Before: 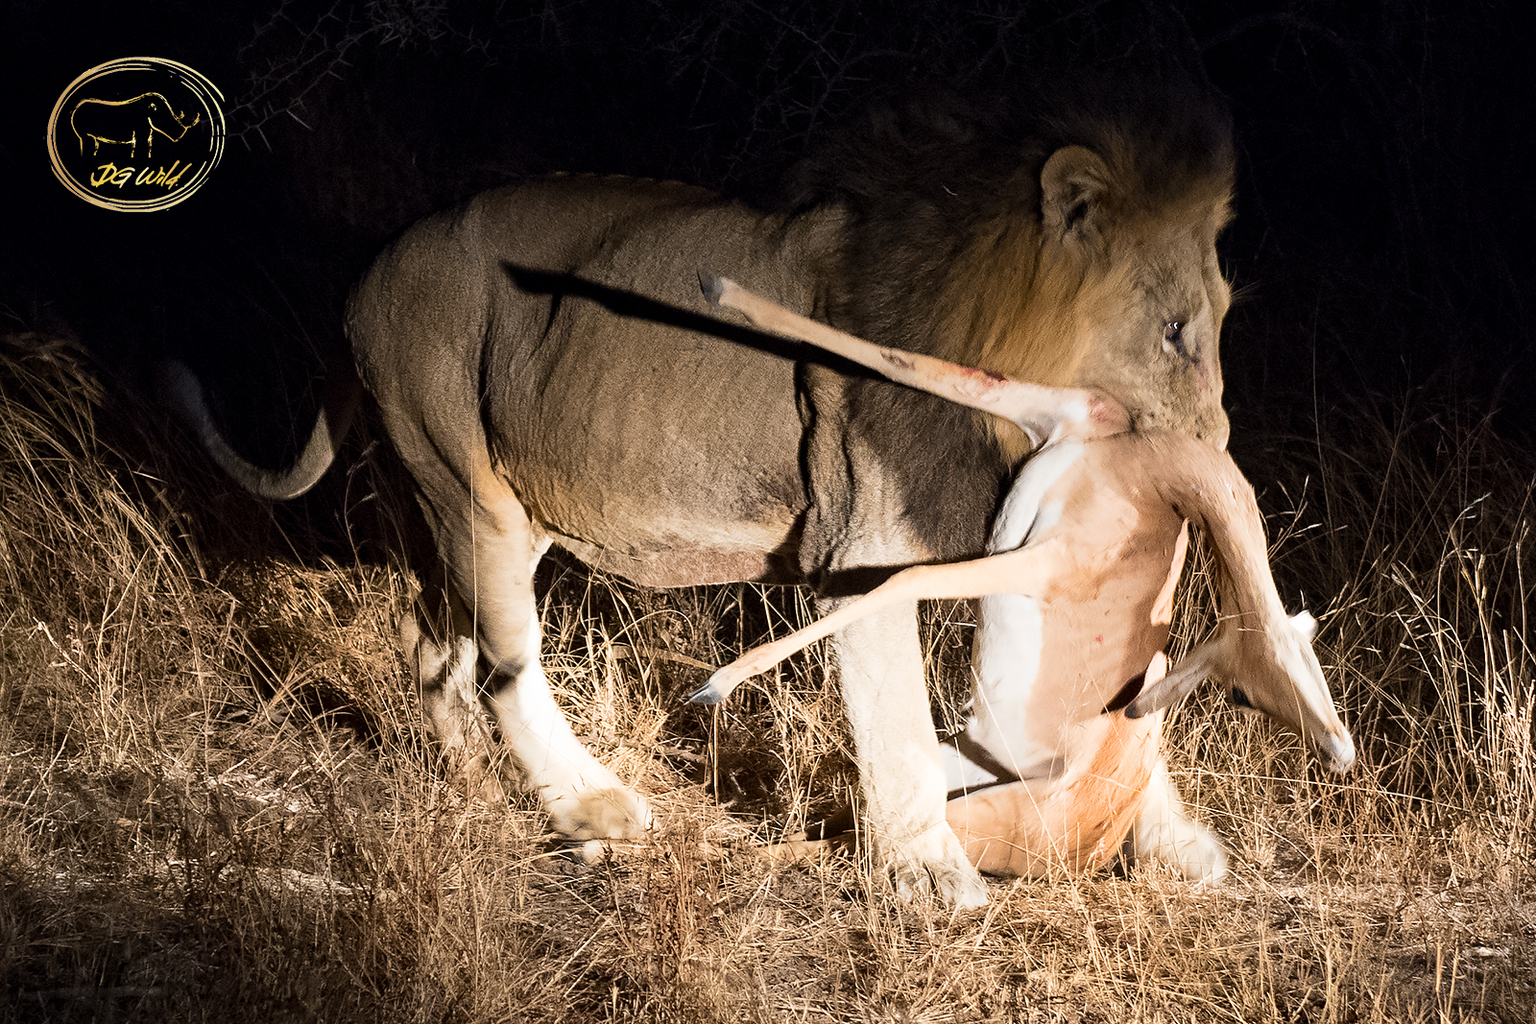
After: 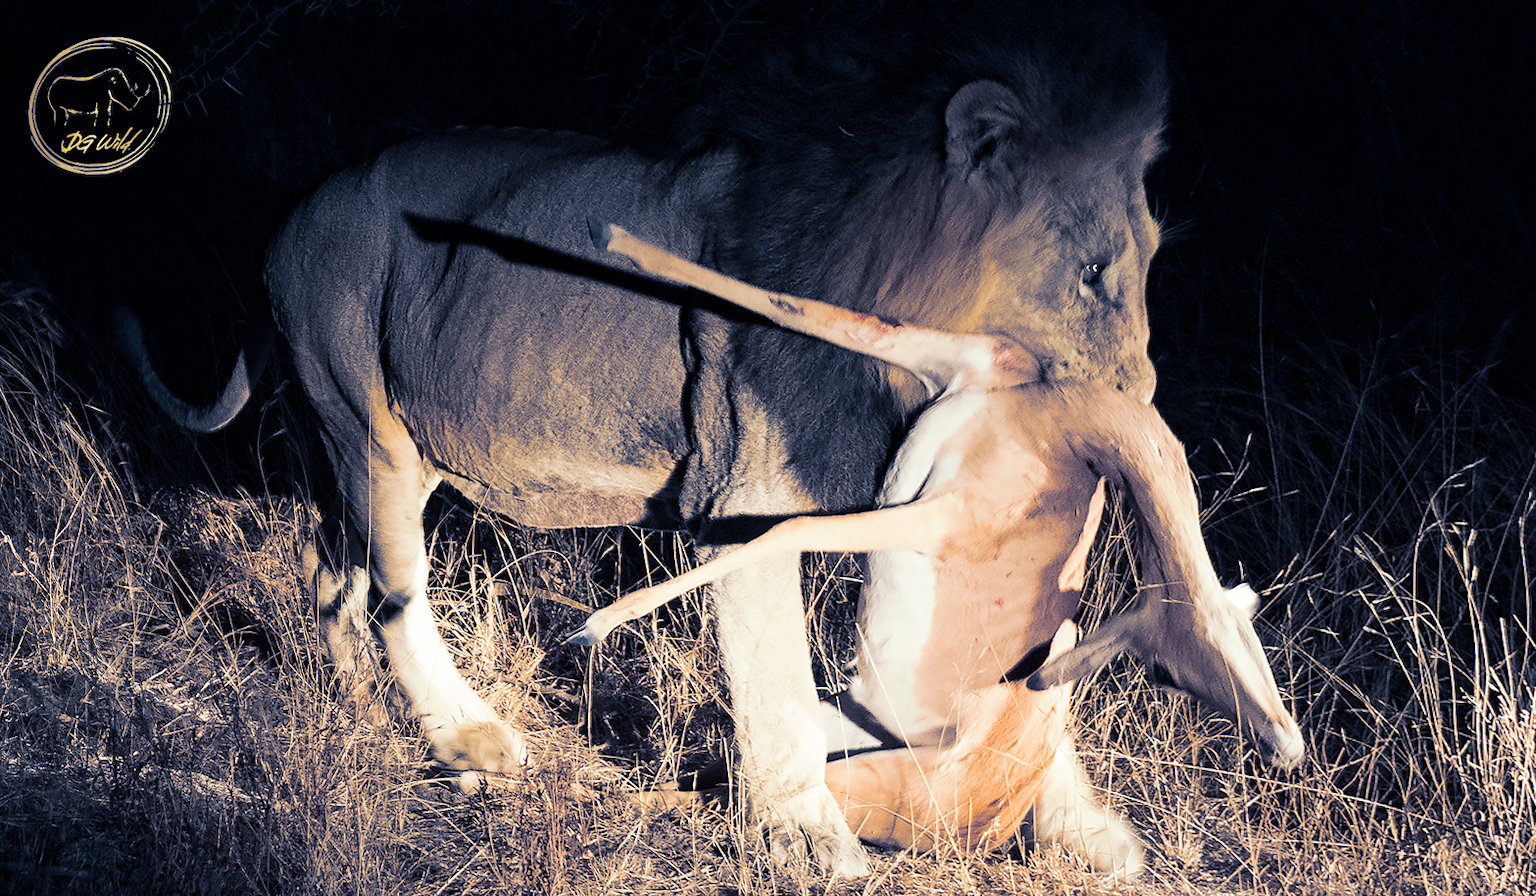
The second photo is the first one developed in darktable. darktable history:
split-toning: shadows › hue 226.8°, shadows › saturation 0.84
rotate and perspective: rotation 1.69°, lens shift (vertical) -0.023, lens shift (horizontal) -0.291, crop left 0.025, crop right 0.988, crop top 0.092, crop bottom 0.842
